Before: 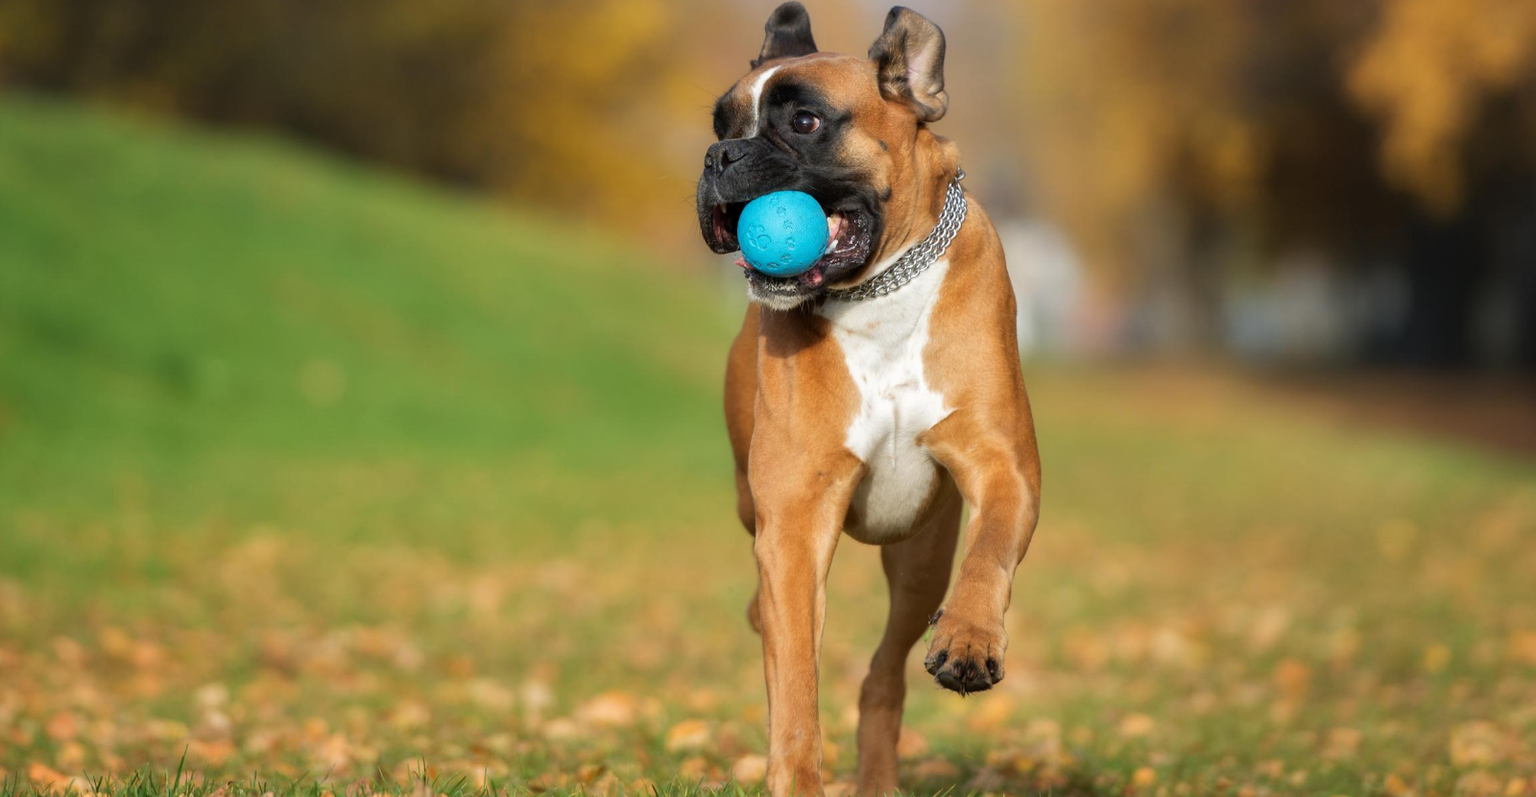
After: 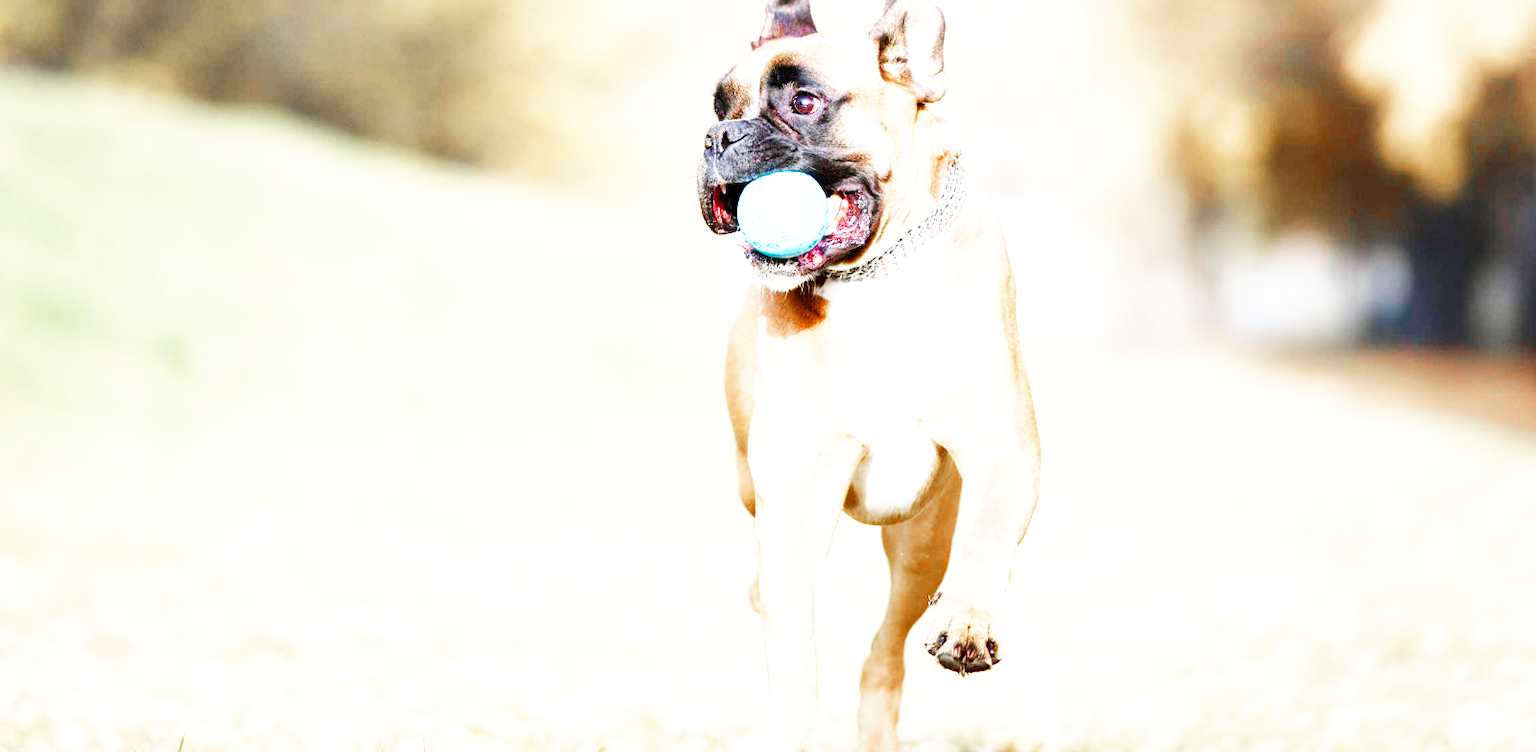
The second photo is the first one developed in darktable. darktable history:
exposure: black level correction 0.001, exposure 1.398 EV, compensate exposure bias true, compensate highlight preservation false
base curve: curves: ch0 [(0, 0) (0.007, 0.004) (0.027, 0.03) (0.046, 0.07) (0.207, 0.54) (0.442, 0.872) (0.673, 0.972) (1, 1)], preserve colors none
white balance: red 1.004, blue 1.096
crop and rotate: top 2.479%, bottom 3.018%
color zones: curves: ch1 [(0, 0.708) (0.088, 0.648) (0.245, 0.187) (0.429, 0.326) (0.571, 0.498) (0.714, 0.5) (0.857, 0.5) (1, 0.708)]
sharpen: amount 0.2
color balance rgb: perceptual saturation grading › global saturation 20%, perceptual saturation grading › highlights -50%, perceptual saturation grading › shadows 30%, perceptual brilliance grading › global brilliance 10%, perceptual brilliance grading › shadows 15%
